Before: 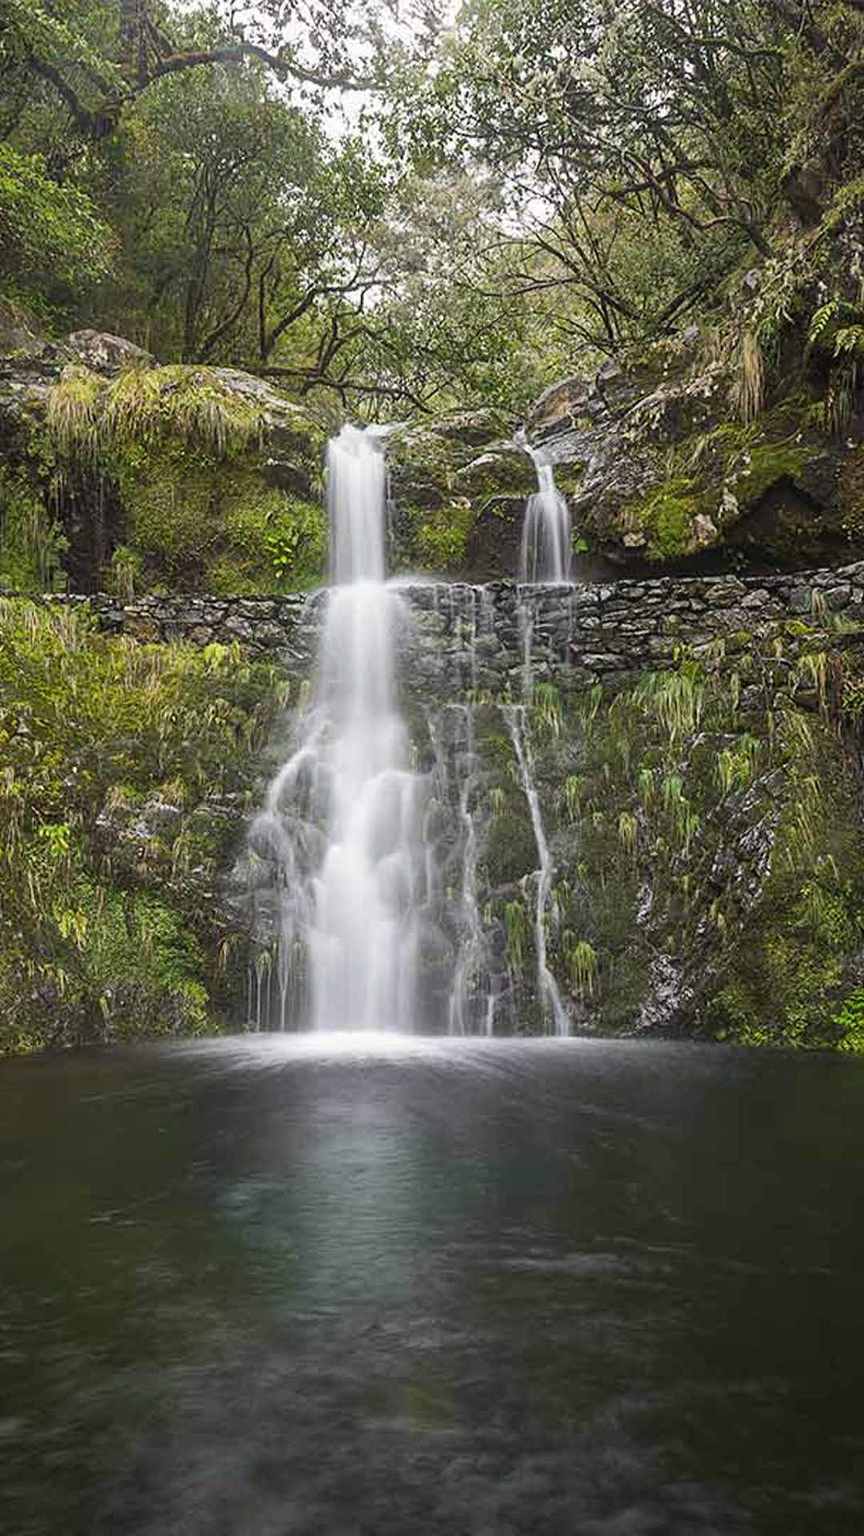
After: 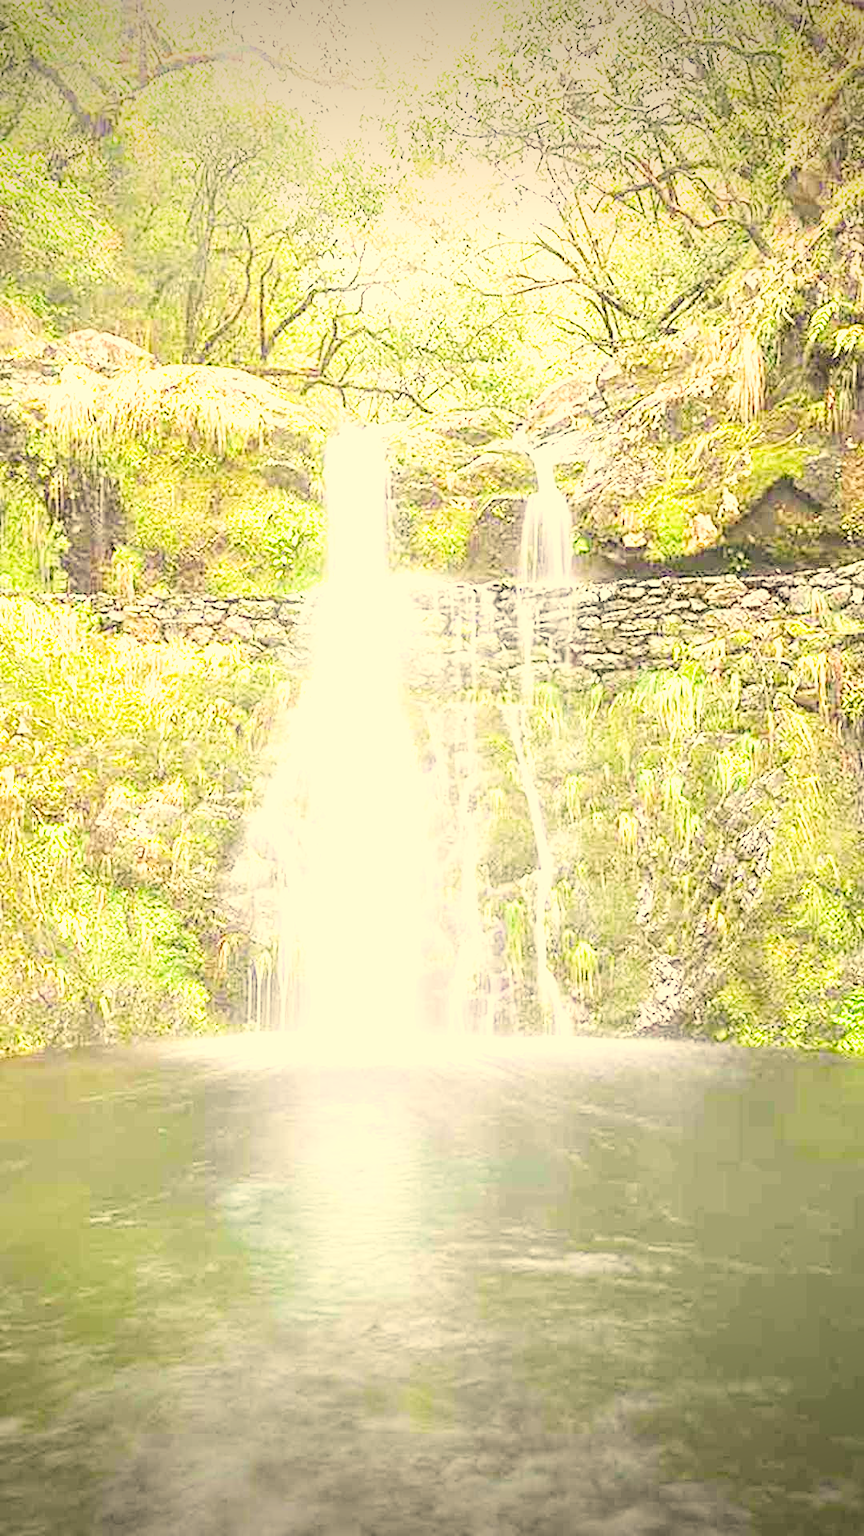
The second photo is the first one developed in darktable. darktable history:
exposure: black level correction 0, exposure 4.095 EV, compensate highlight preservation false
filmic rgb: black relative exposure -7.65 EV, white relative exposure 4.56 EV, hardness 3.61
vignetting: fall-off start 99.85%, saturation 0.045, width/height ratio 1.322
color correction: highlights a* 2.62, highlights b* 22.54
